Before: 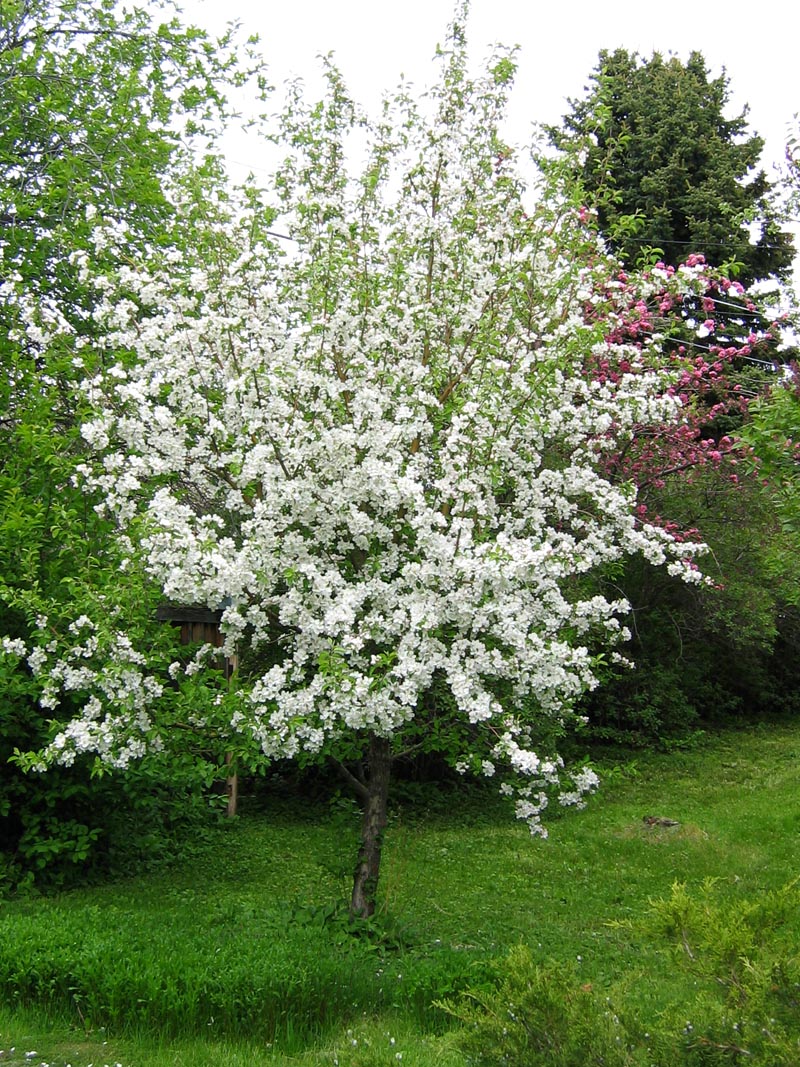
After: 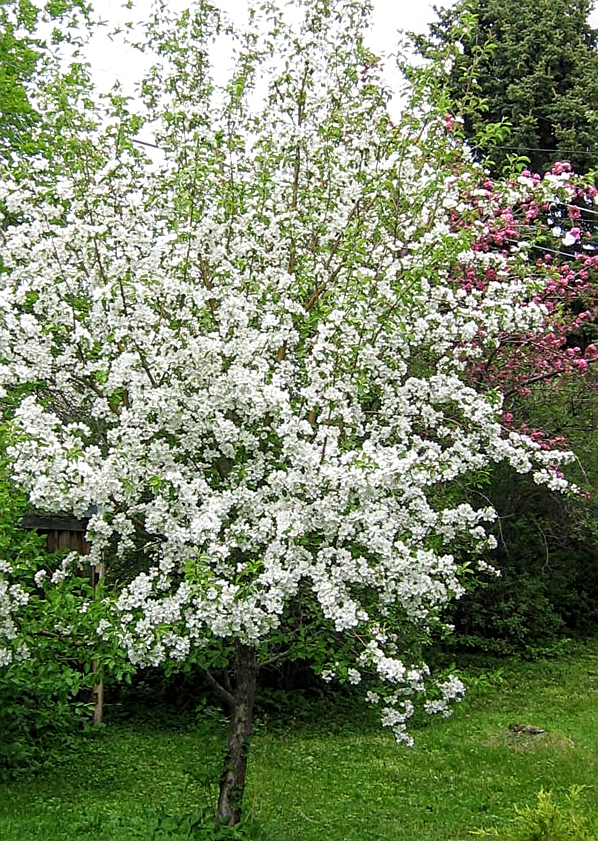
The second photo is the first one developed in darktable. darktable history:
white balance: emerald 1
sharpen: on, module defaults
local contrast: on, module defaults
crop: left 16.768%, top 8.653%, right 8.362%, bottom 12.485%
